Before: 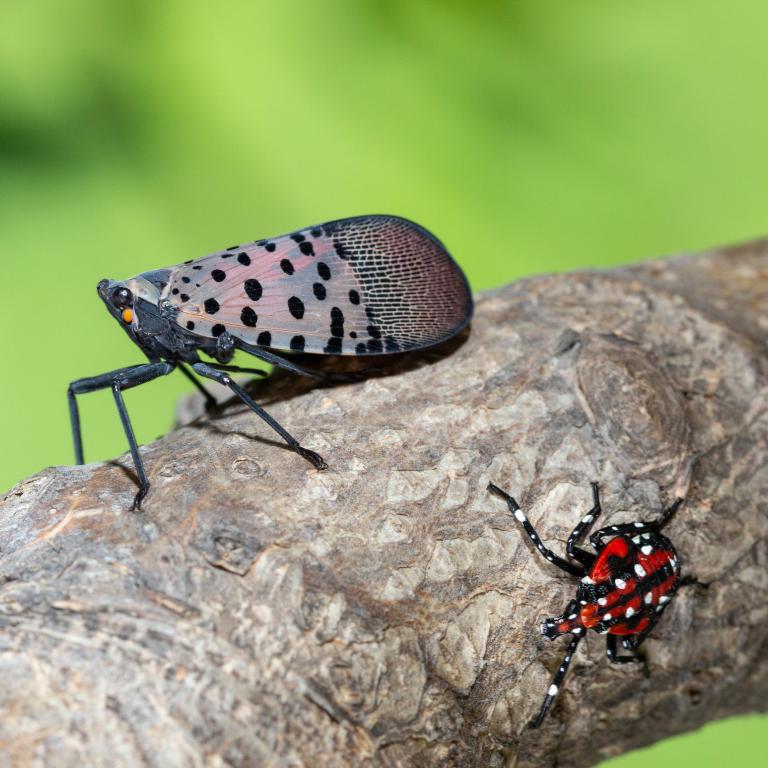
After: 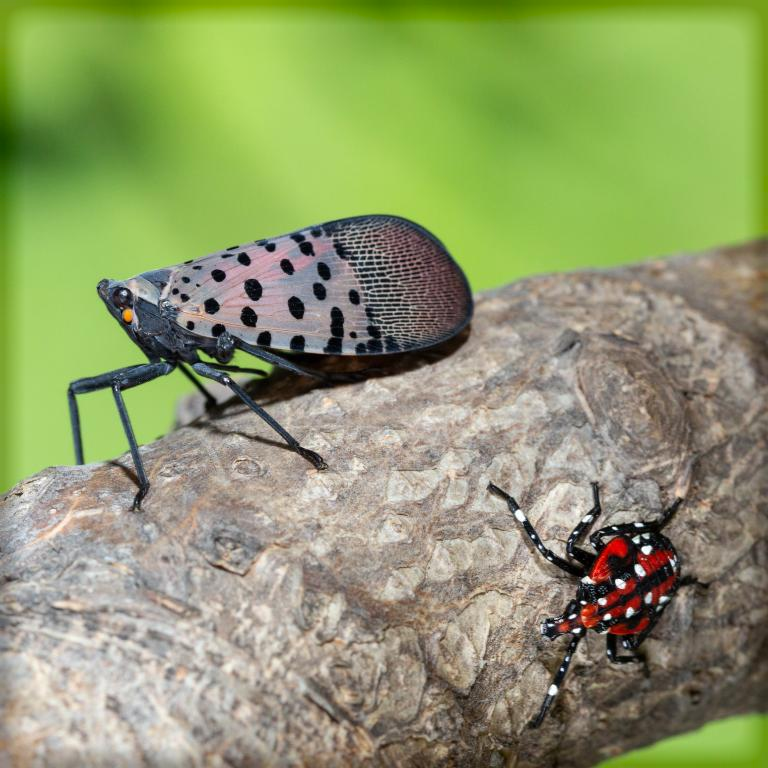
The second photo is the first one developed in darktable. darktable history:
shadows and highlights: radius 329.83, shadows 55.36, highlights -98.96, compress 94.56%, soften with gaussian
vignetting: fall-off start 93.41%, fall-off radius 5.65%, saturation 0.371, automatic ratio true, width/height ratio 1.331, shape 0.052
